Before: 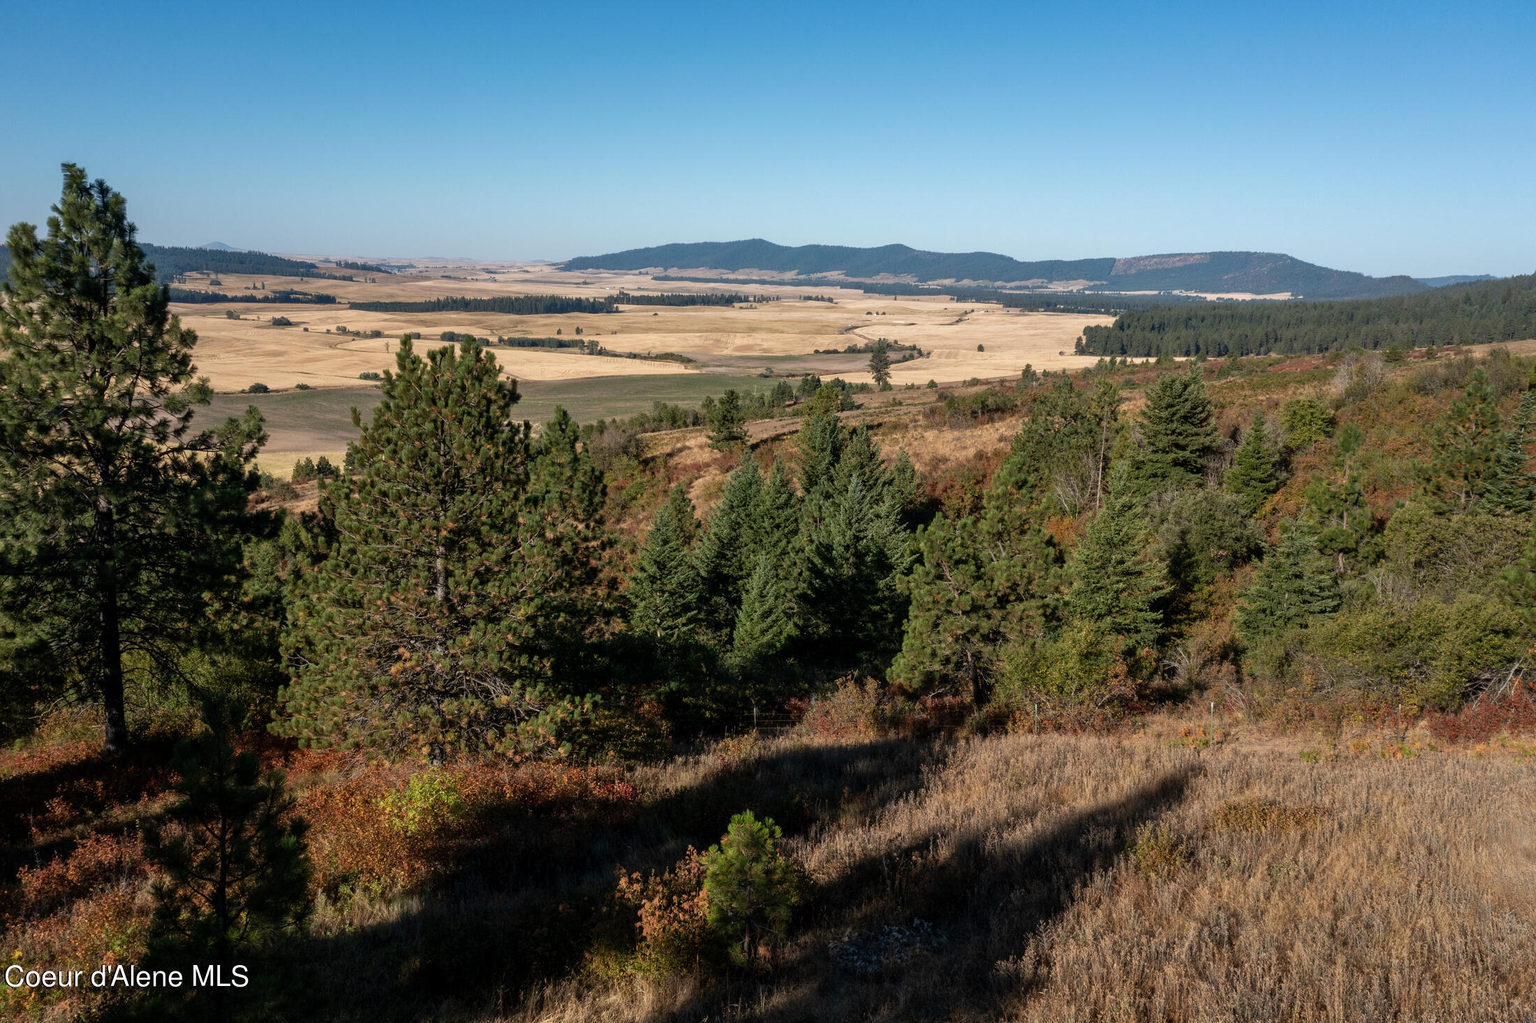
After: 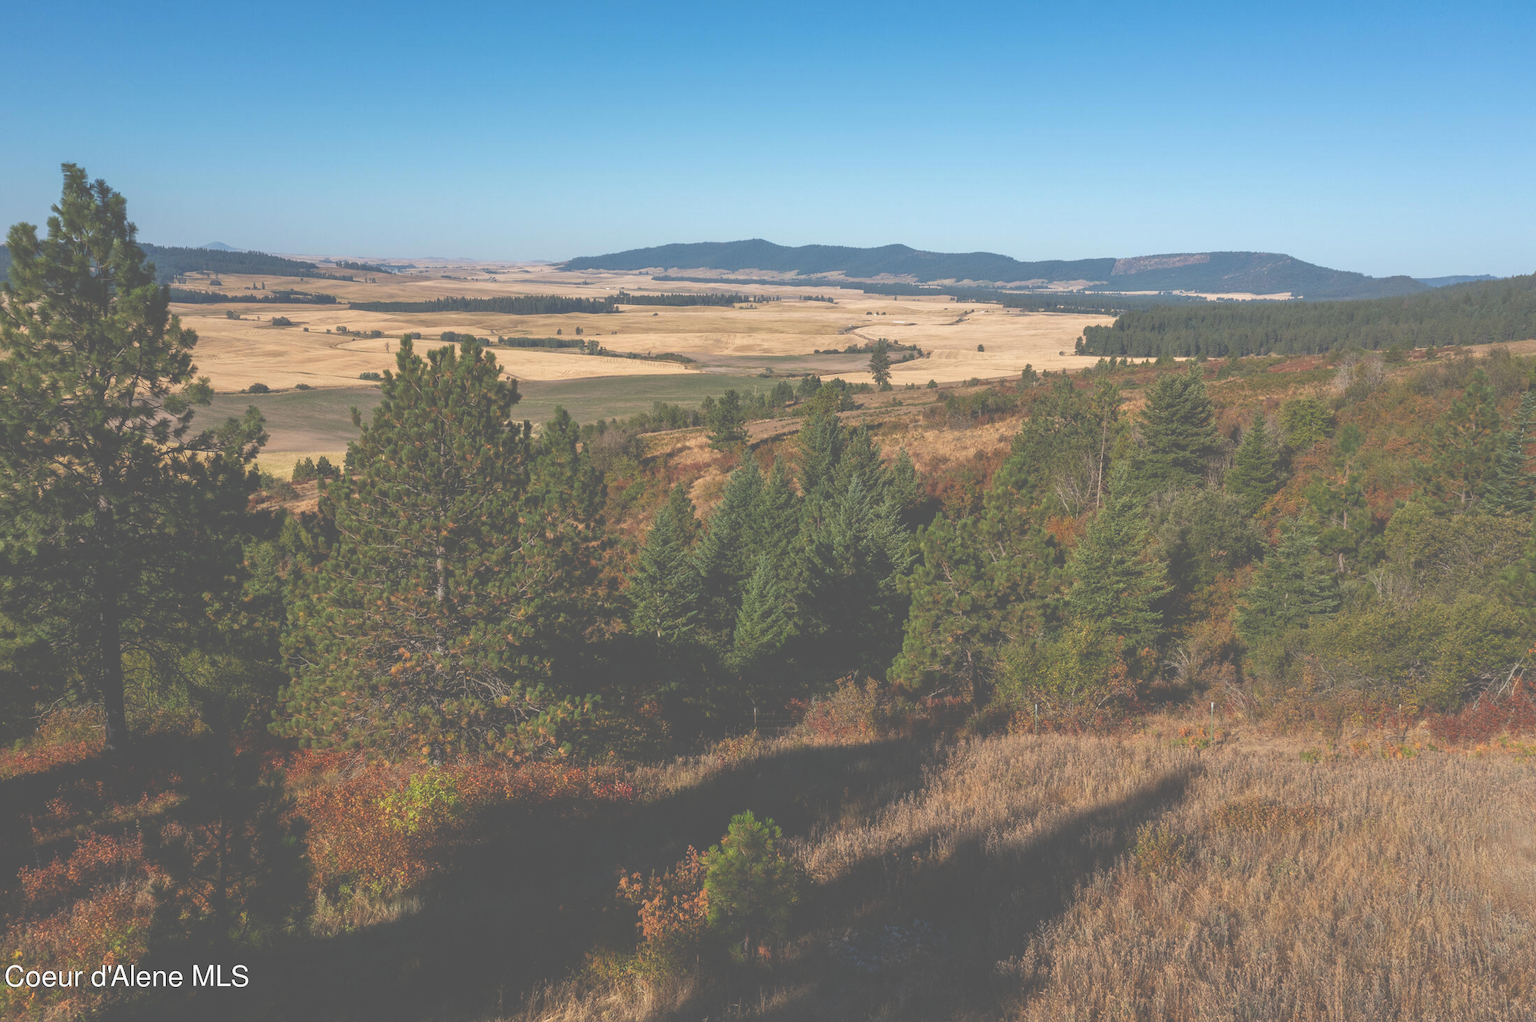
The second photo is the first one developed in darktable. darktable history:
exposure: black level correction -0.087, compensate highlight preservation false
color balance rgb: linear chroma grading › shadows -8%, linear chroma grading › global chroma 10%, perceptual saturation grading › global saturation 2%, perceptual saturation grading › highlights -2%, perceptual saturation grading › mid-tones 4%, perceptual saturation grading › shadows 8%, perceptual brilliance grading › global brilliance 2%, perceptual brilliance grading › highlights -4%, global vibrance 16%, saturation formula JzAzBz (2021)
